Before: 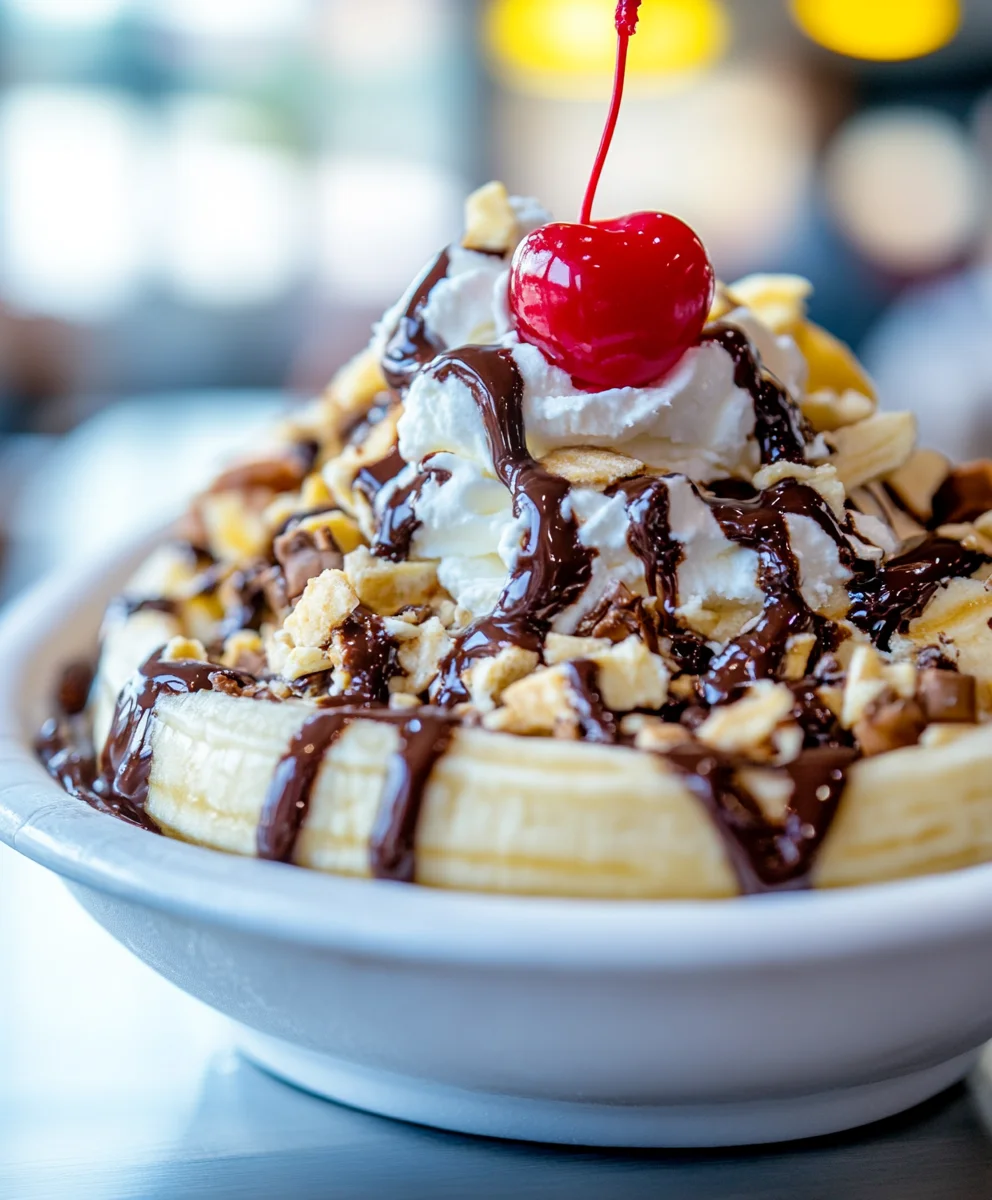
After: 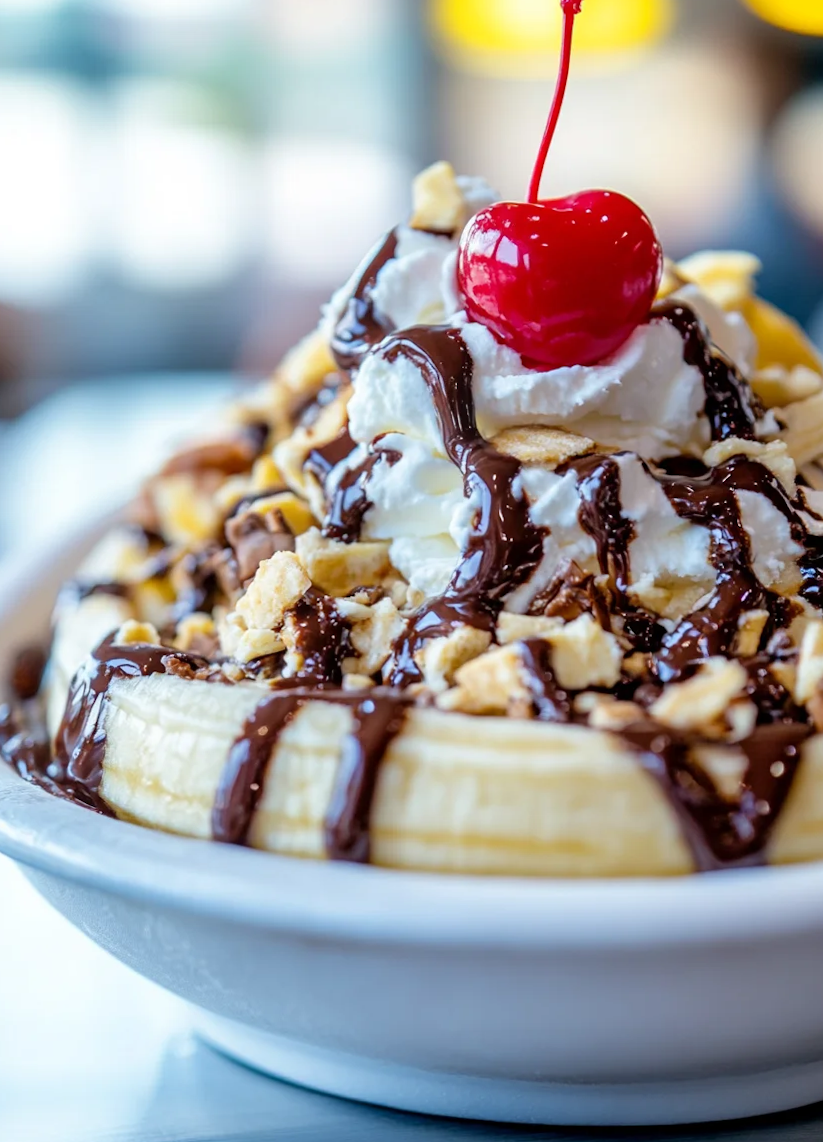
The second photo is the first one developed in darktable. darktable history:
crop and rotate: angle 0.664°, left 4.276%, top 0.995%, right 11.553%, bottom 2.451%
